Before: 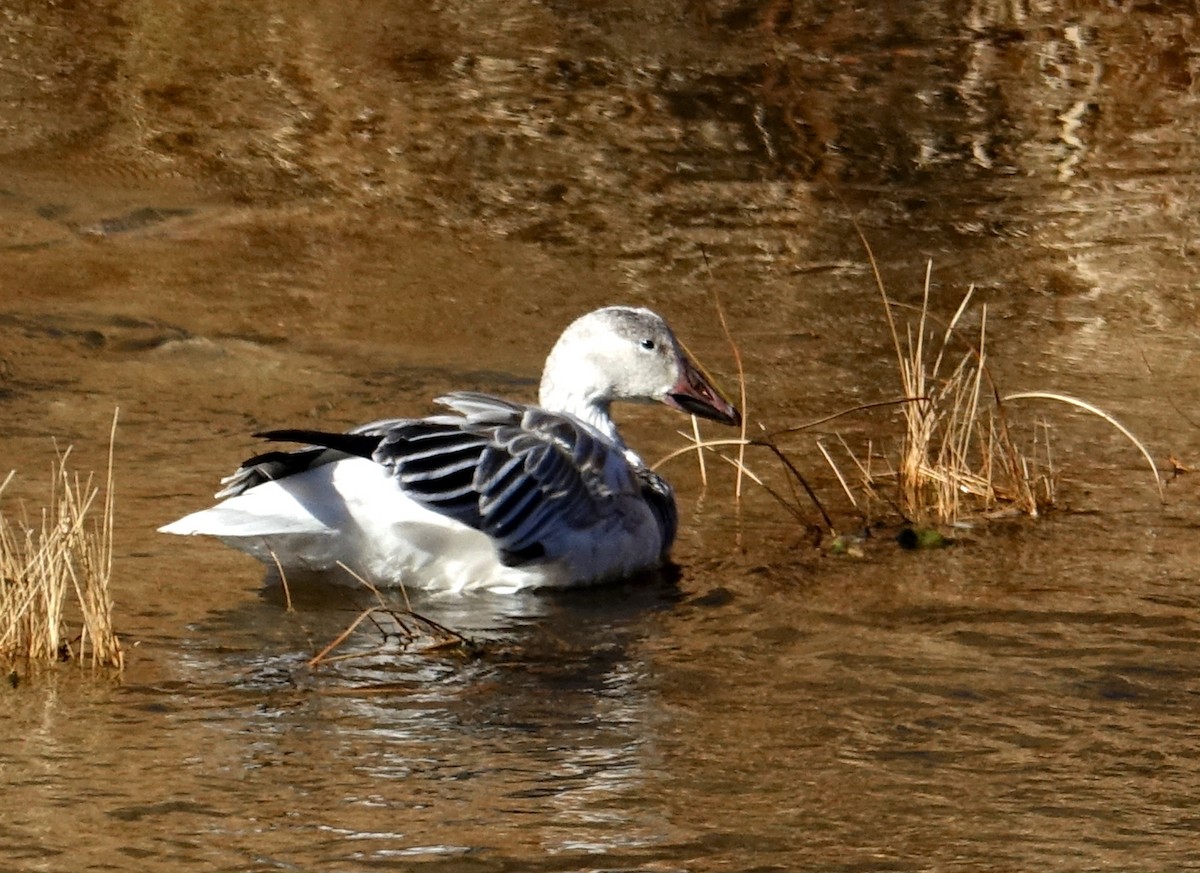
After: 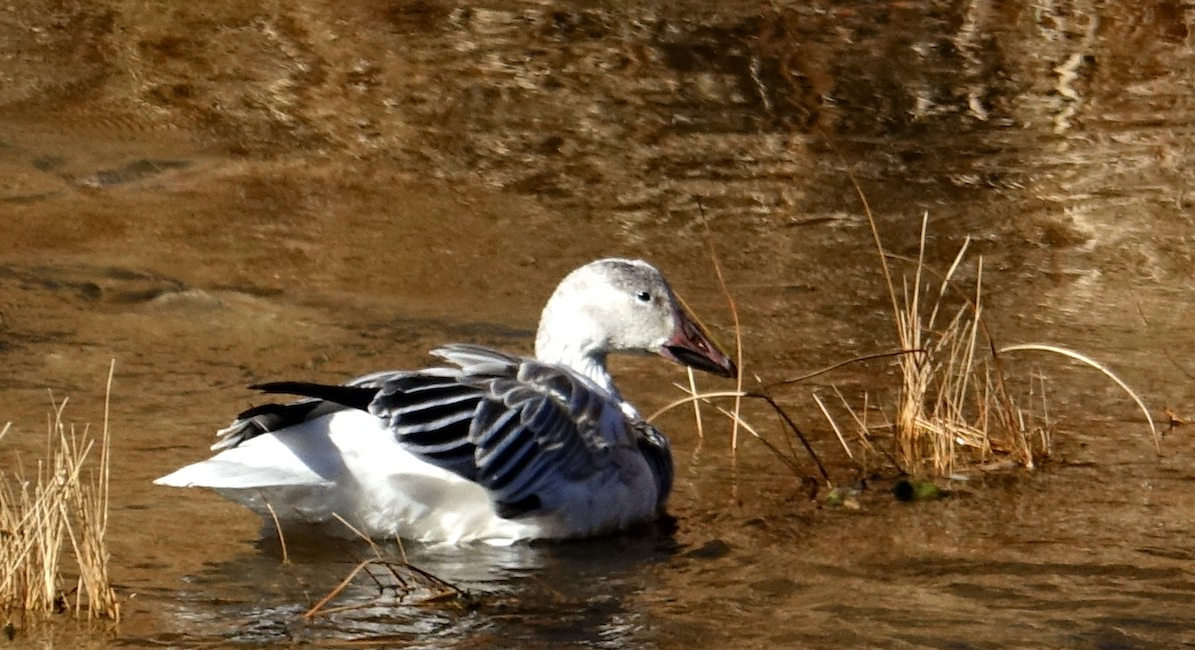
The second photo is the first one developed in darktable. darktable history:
tone equalizer: on, module defaults
crop: left 0.362%, top 5.522%, bottom 19.908%
